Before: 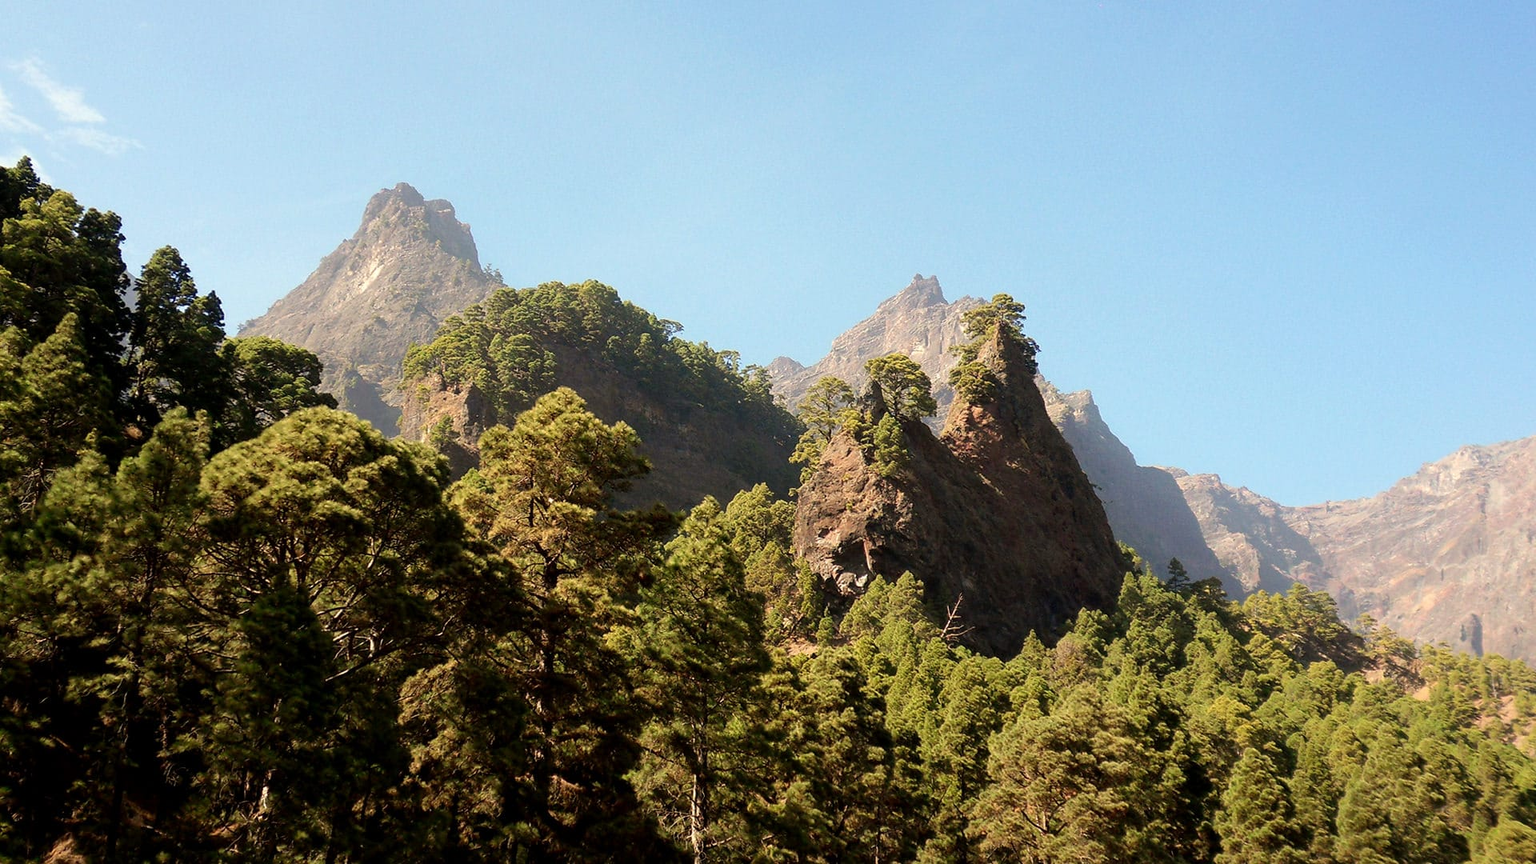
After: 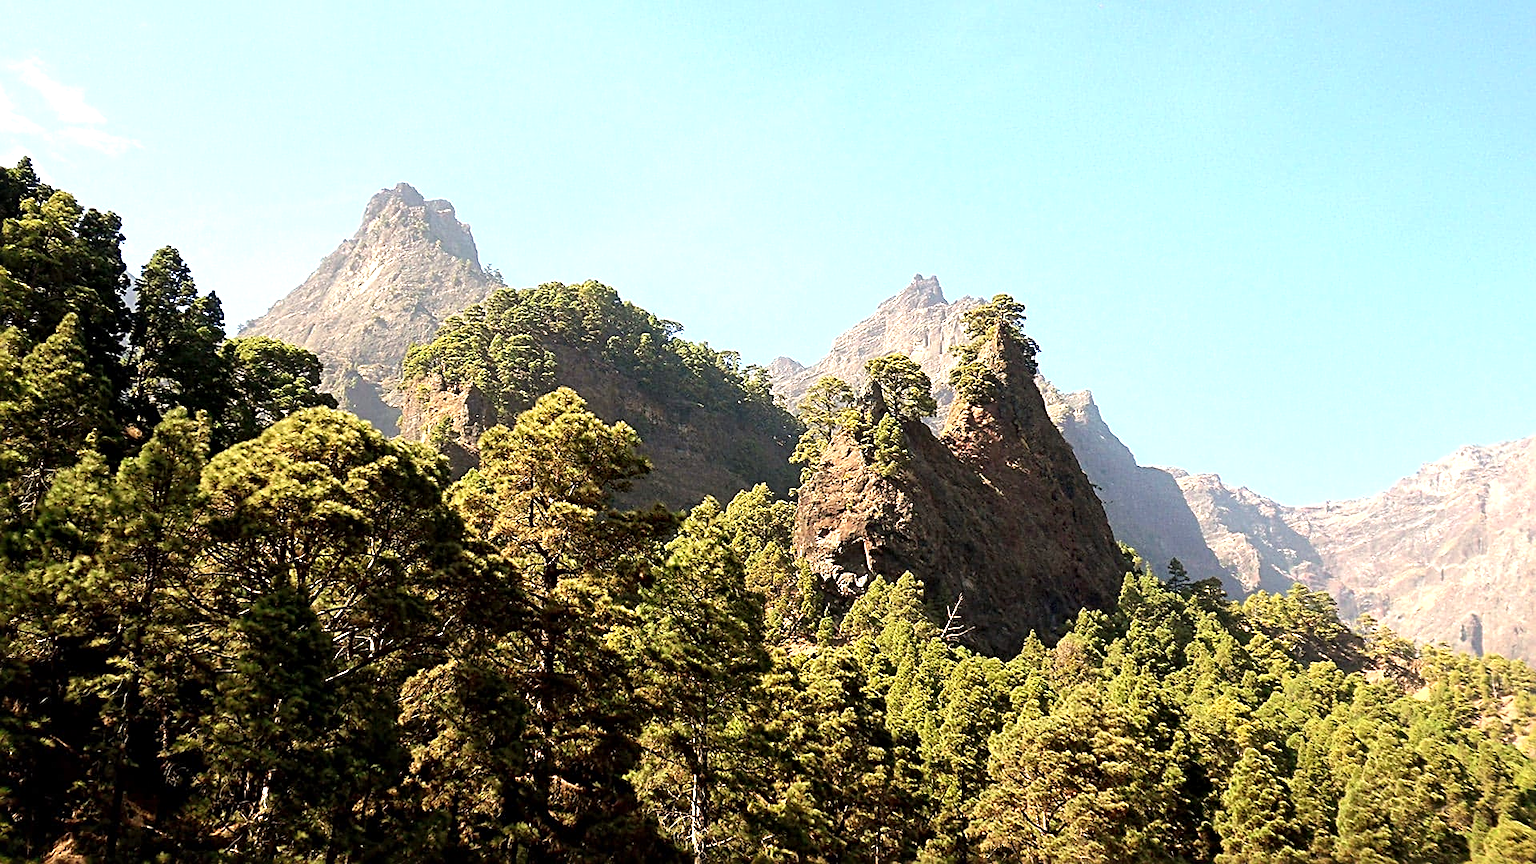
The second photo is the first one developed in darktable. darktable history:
exposure: black level correction 0, exposure 0.68 EV, compensate exposure bias true, compensate highlight preservation false
sharpen: radius 2.817, amount 0.715
local contrast: mode bilateral grid, contrast 20, coarseness 50, detail 120%, midtone range 0.2
